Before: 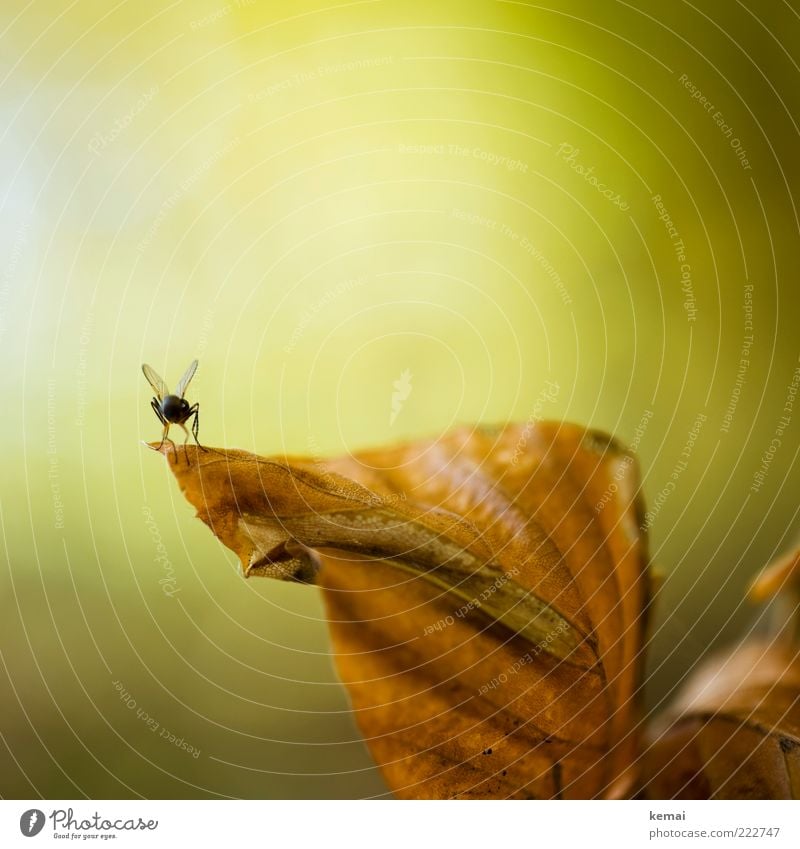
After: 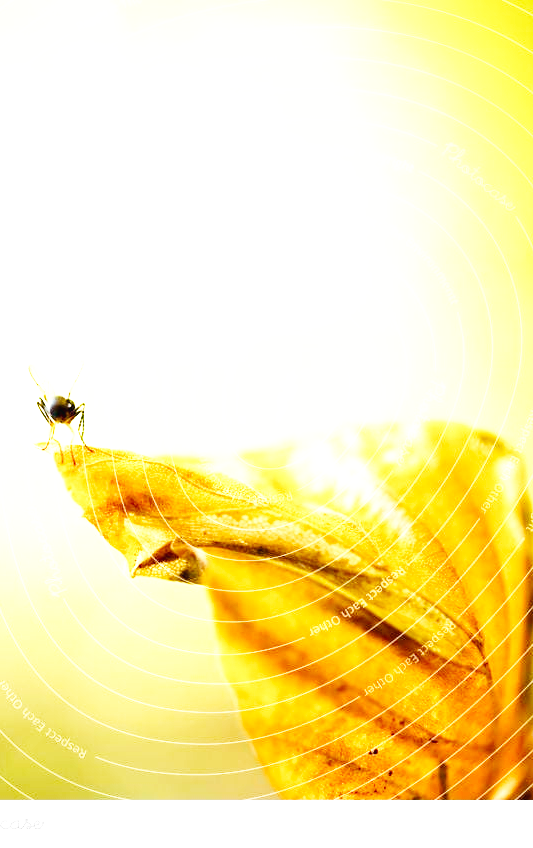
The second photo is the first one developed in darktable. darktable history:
crop and rotate: left 14.34%, right 18.989%
exposure: black level correction 0.001, exposure 1.659 EV, compensate highlight preservation false
base curve: curves: ch0 [(0, 0.003) (0.001, 0.002) (0.006, 0.004) (0.02, 0.022) (0.048, 0.086) (0.094, 0.234) (0.162, 0.431) (0.258, 0.629) (0.385, 0.8) (0.548, 0.918) (0.751, 0.988) (1, 1)], preserve colors none
